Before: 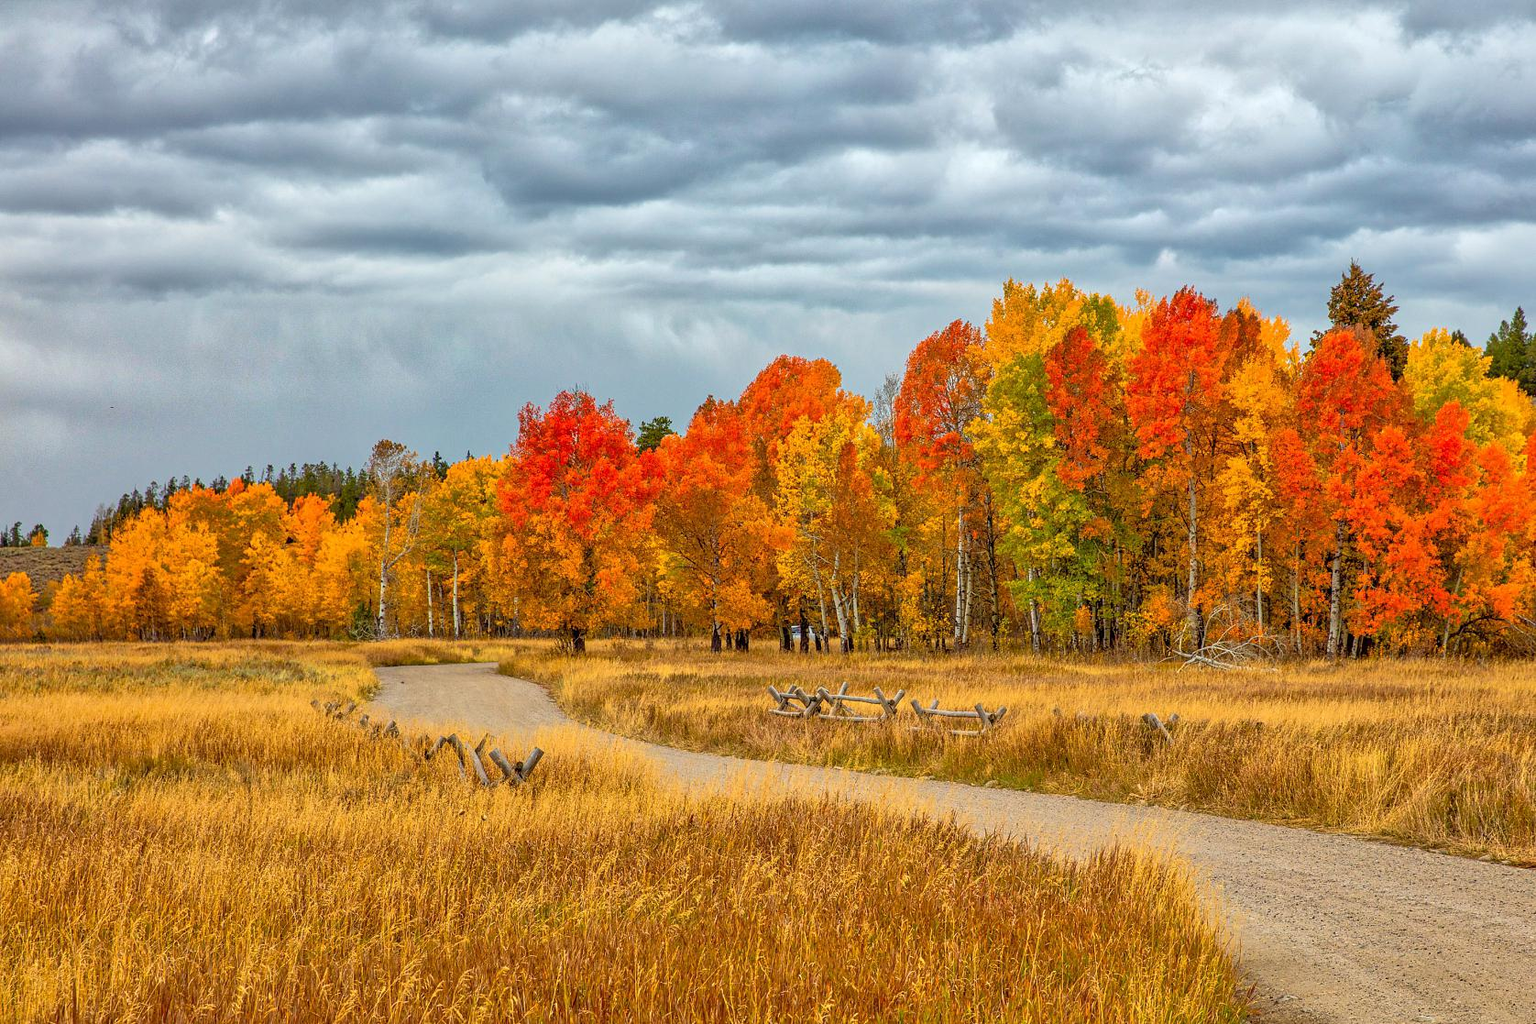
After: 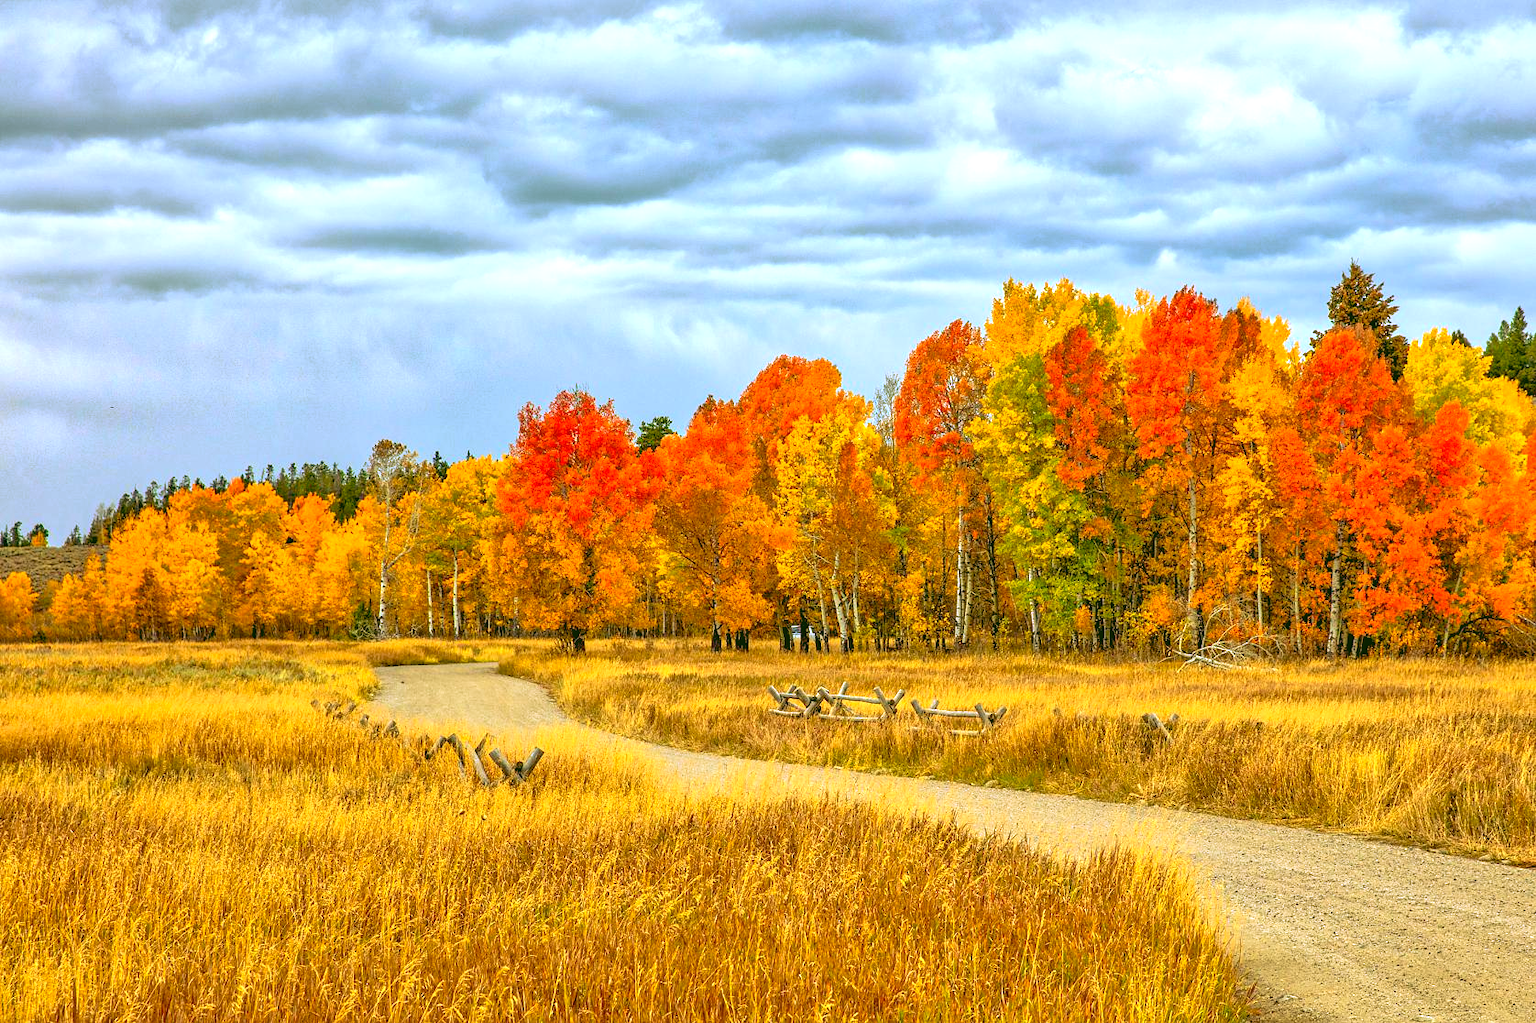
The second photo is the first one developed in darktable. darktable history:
rgb curve: curves: ch0 [(0.123, 0.061) (0.995, 0.887)]; ch1 [(0.06, 0.116) (1, 0.906)]; ch2 [(0, 0) (0.824, 0.69) (1, 1)], mode RGB, independent channels, compensate middle gray true
exposure: black level correction 0.008, exposure 0.979 EV, compensate highlight preservation false
